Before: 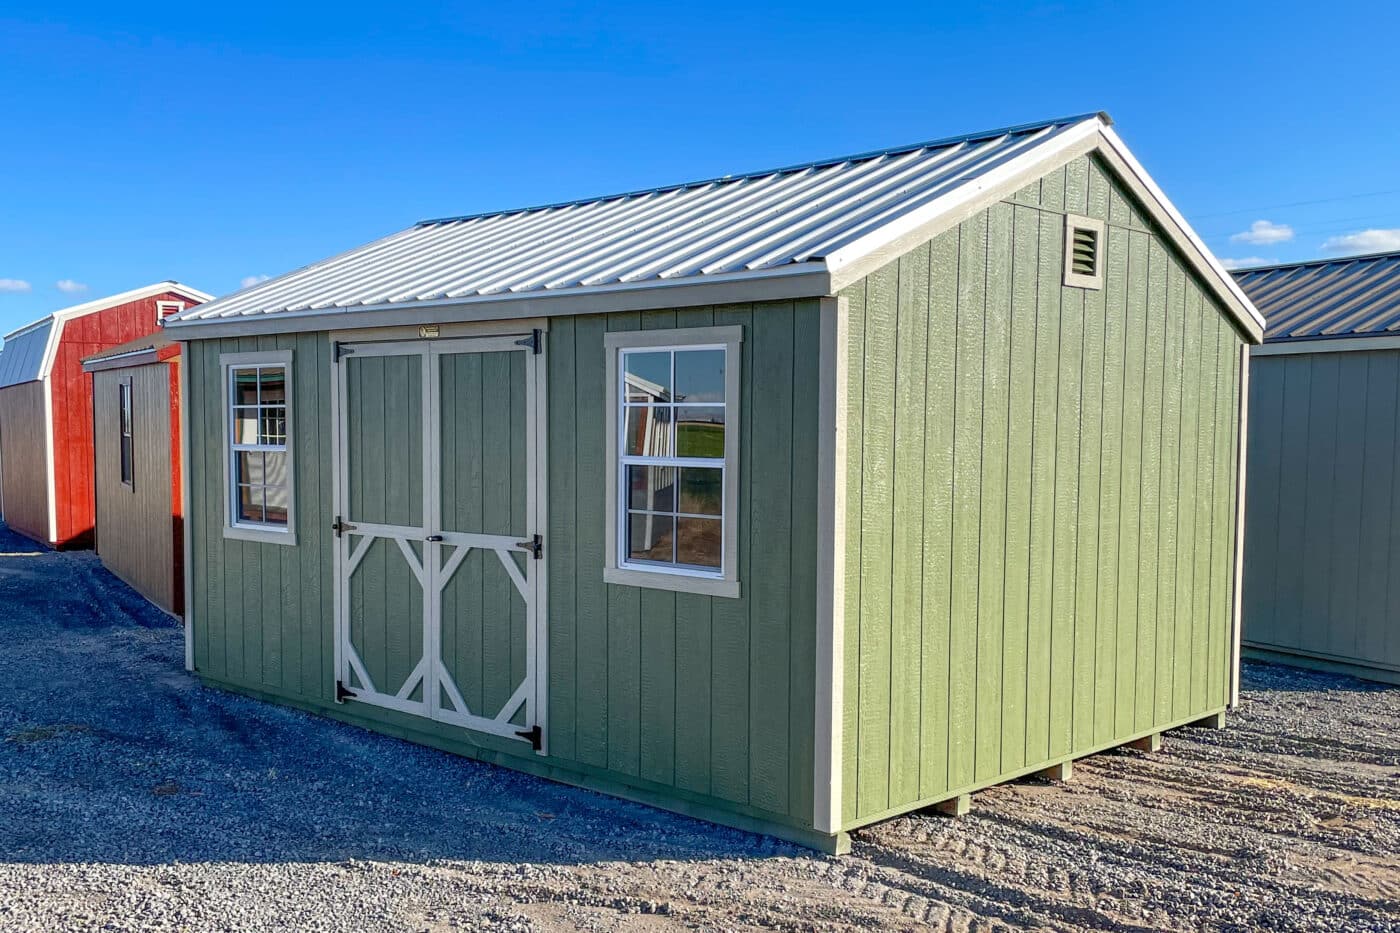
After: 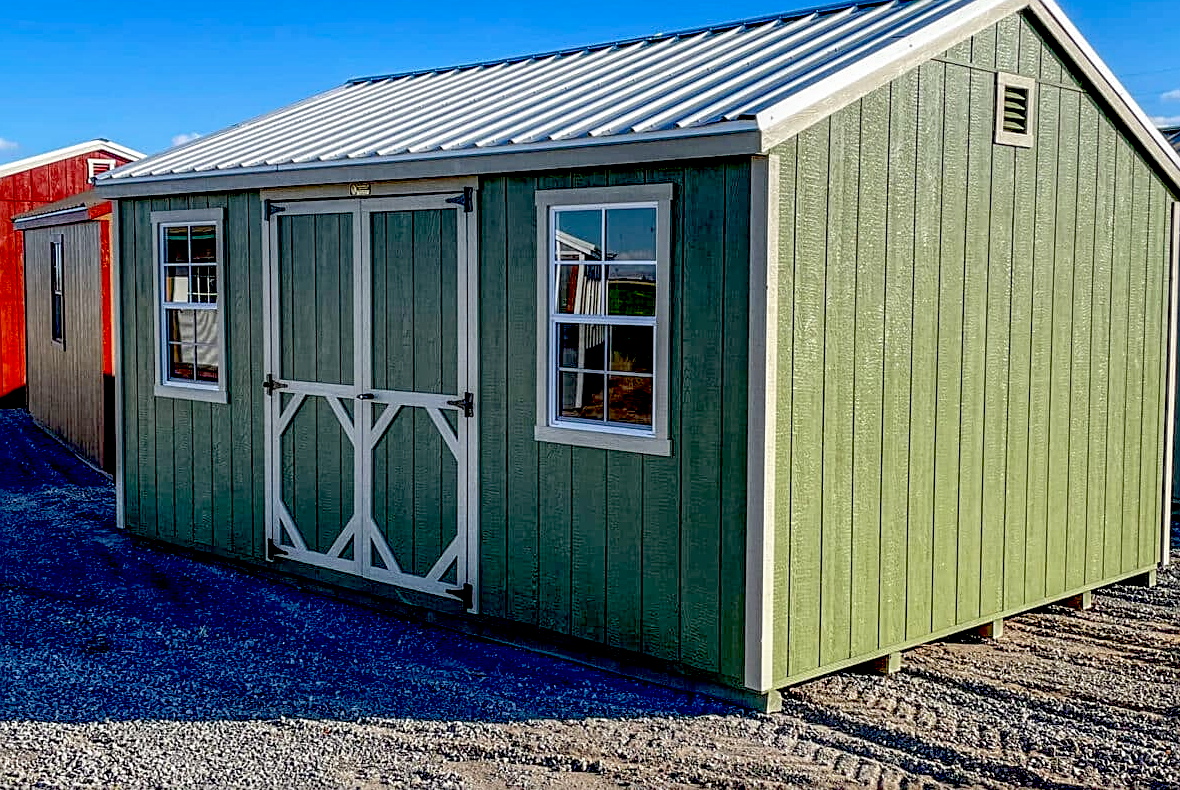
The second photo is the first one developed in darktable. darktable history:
crop and rotate: left 4.992%, top 15.237%, right 10.664%
exposure: black level correction 0.054, exposure -0.032 EV, compensate highlight preservation false
local contrast: on, module defaults
sharpen: on, module defaults
